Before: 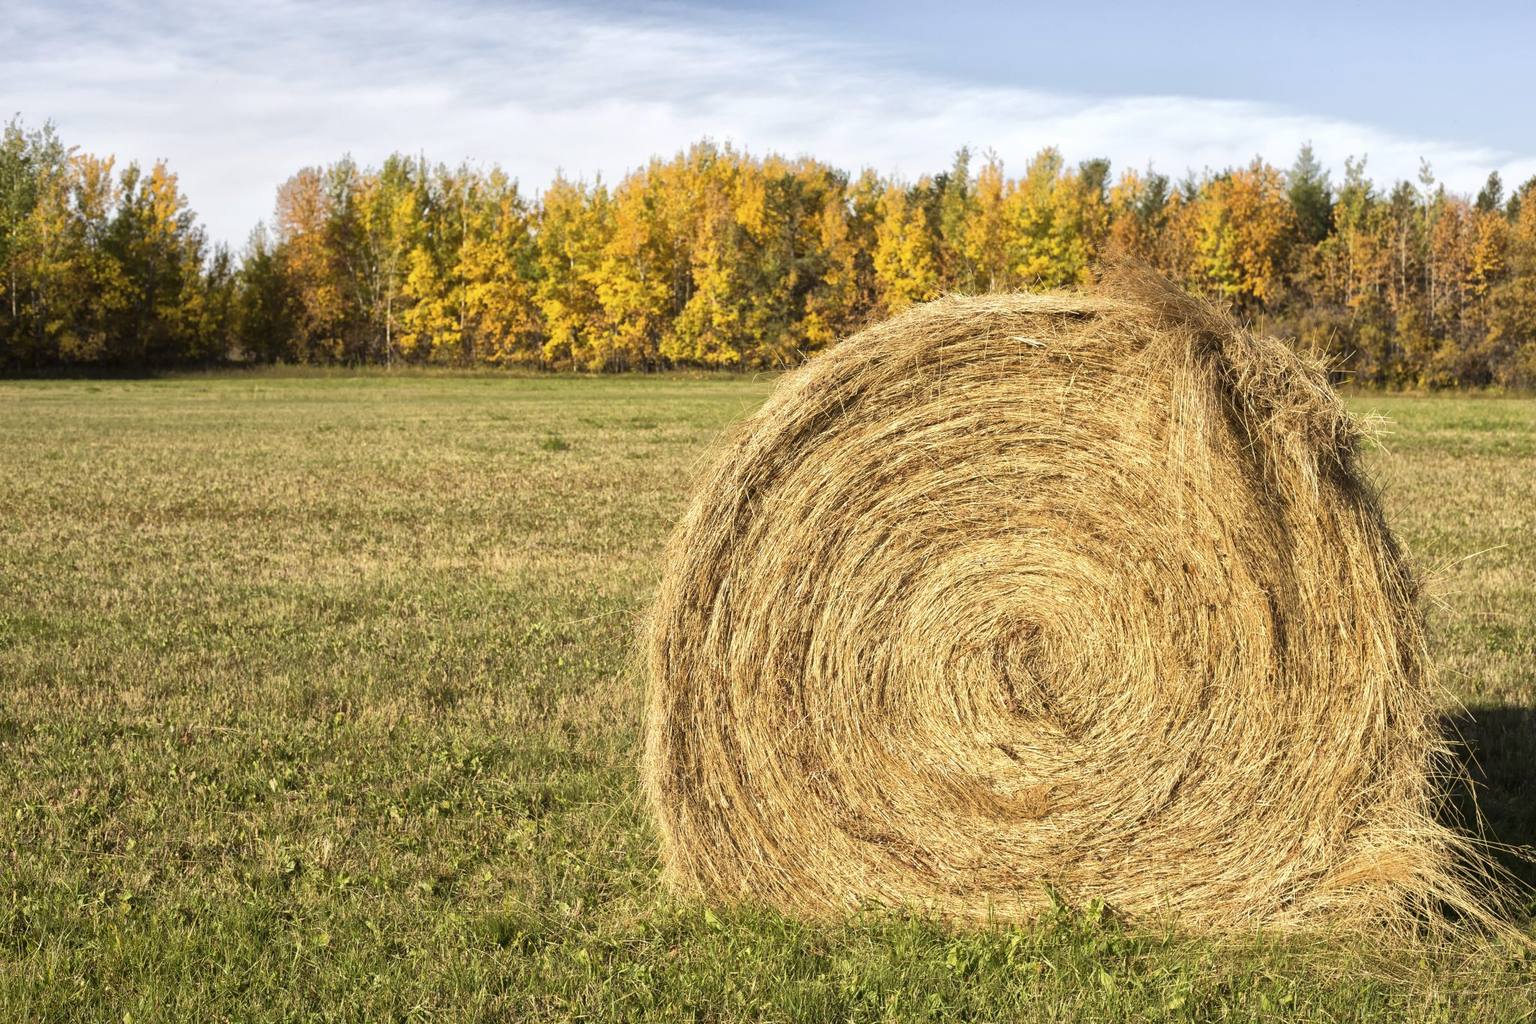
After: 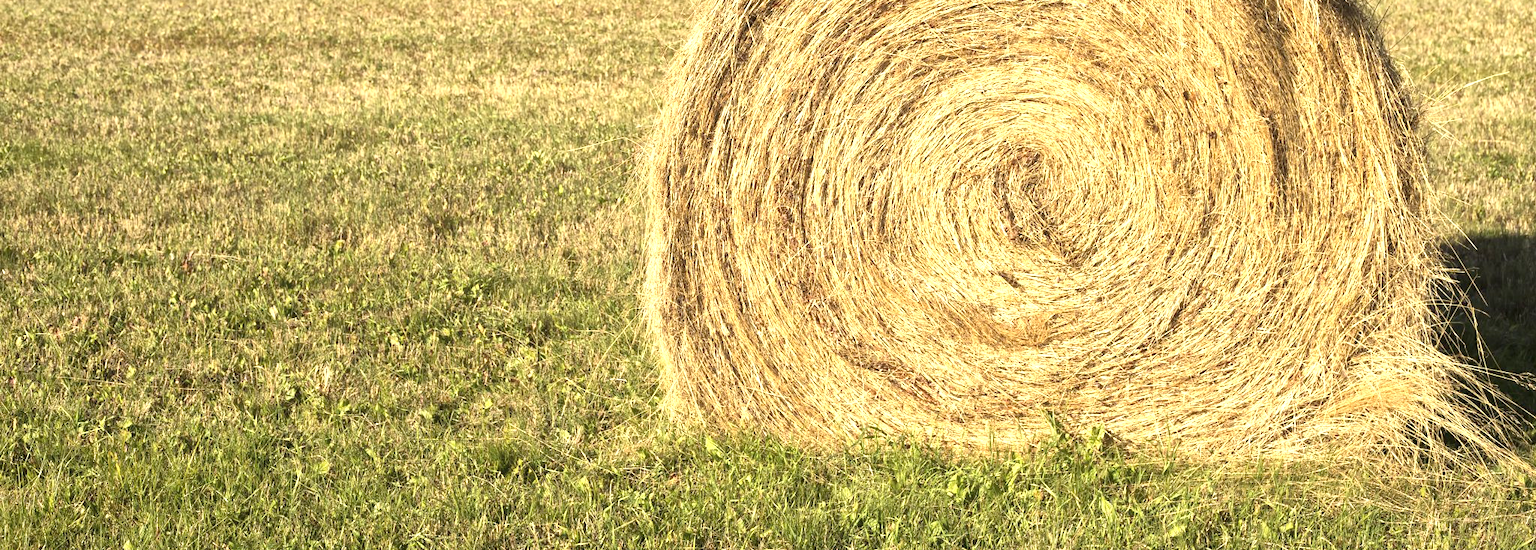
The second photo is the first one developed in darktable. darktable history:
crop and rotate: top 46.196%, right 0.027%
exposure: exposure 0.762 EV, compensate exposure bias true, compensate highlight preservation false
